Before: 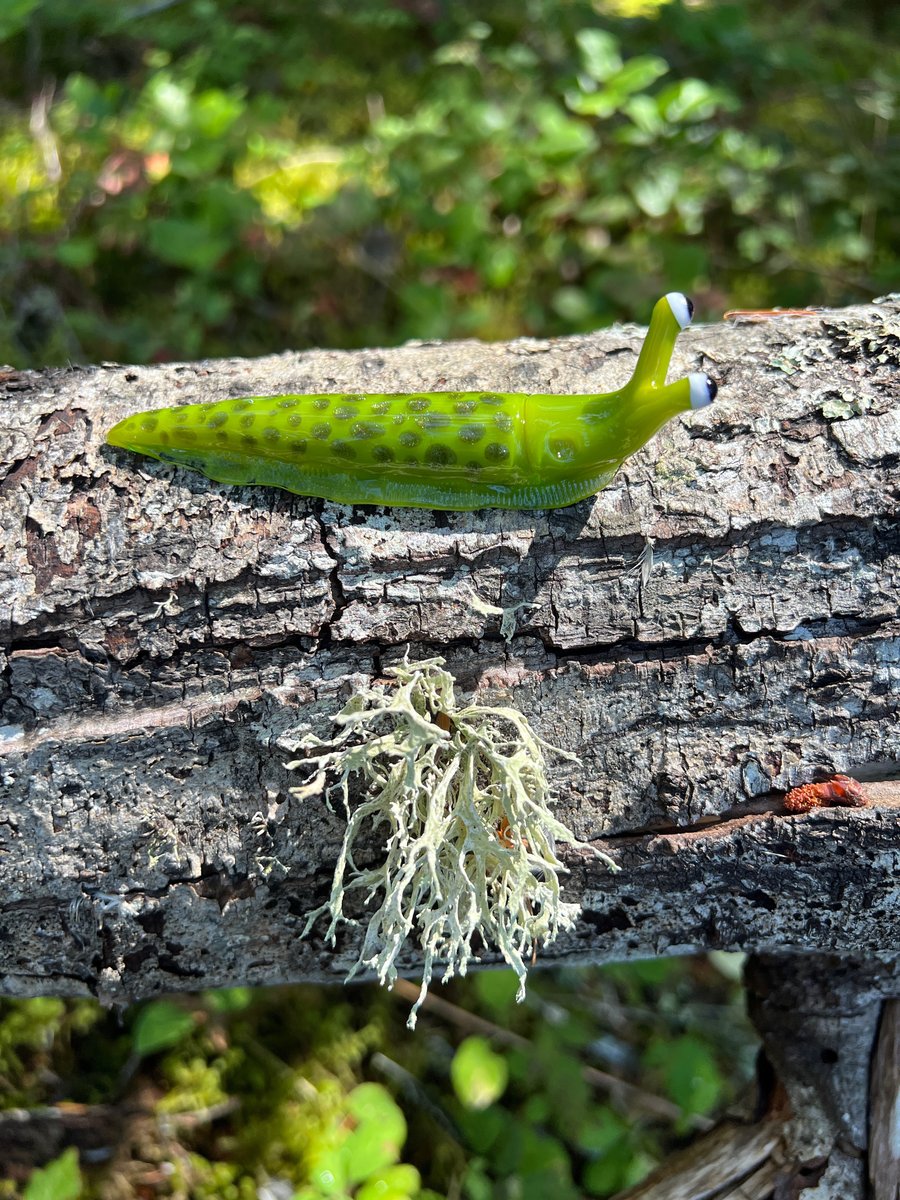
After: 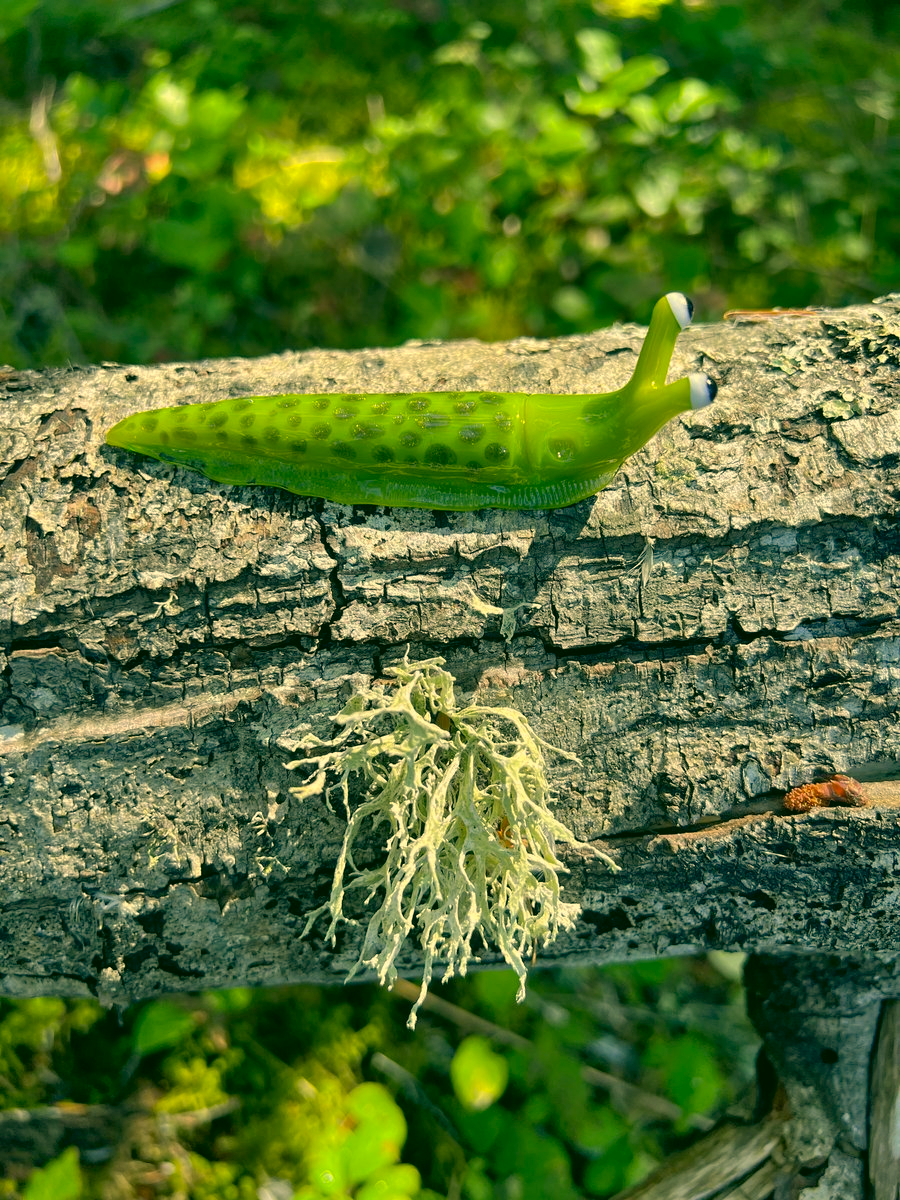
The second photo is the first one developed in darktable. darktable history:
color correction: highlights a* 5.66, highlights b* 33.02, shadows a* -25.26, shadows b* 3.99
shadows and highlights: on, module defaults
